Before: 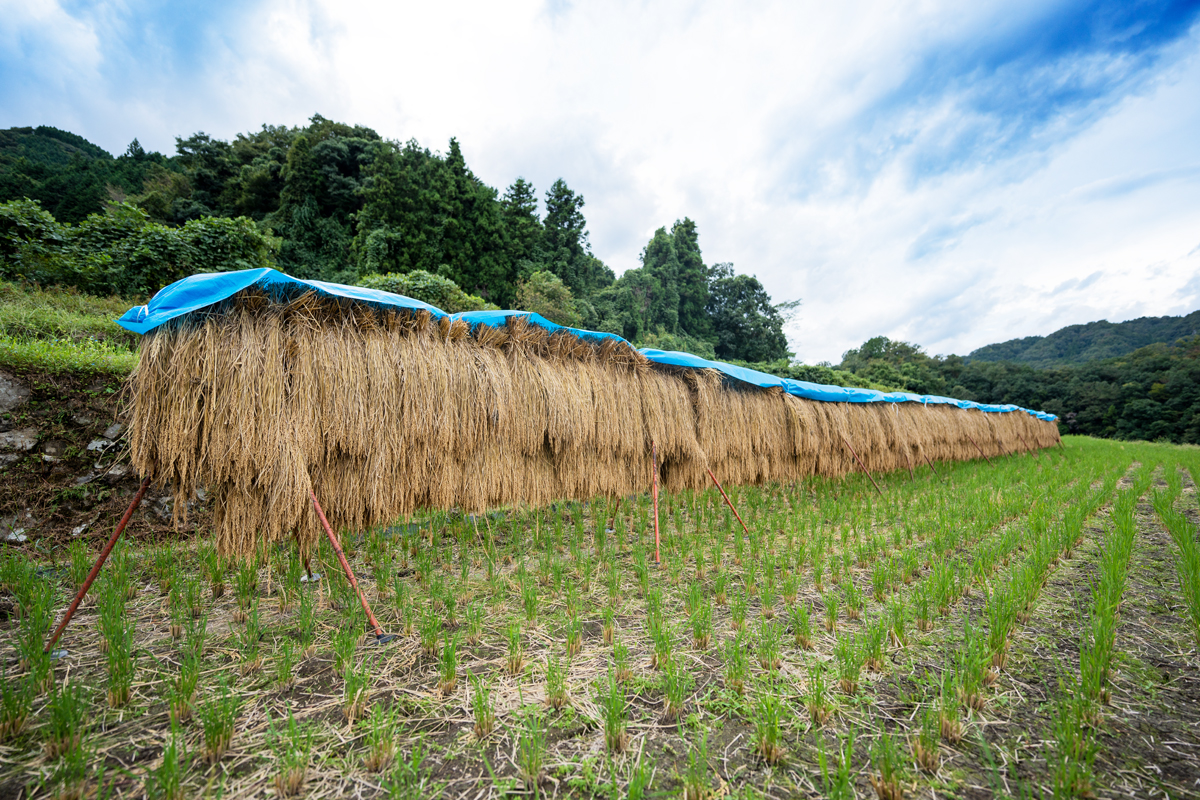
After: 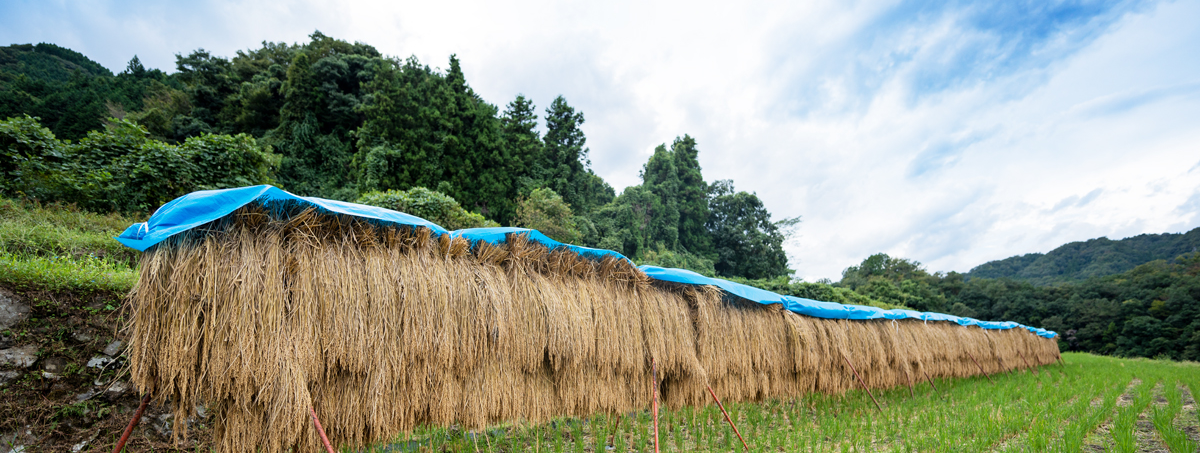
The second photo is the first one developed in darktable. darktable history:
crop and rotate: top 10.499%, bottom 32.833%
